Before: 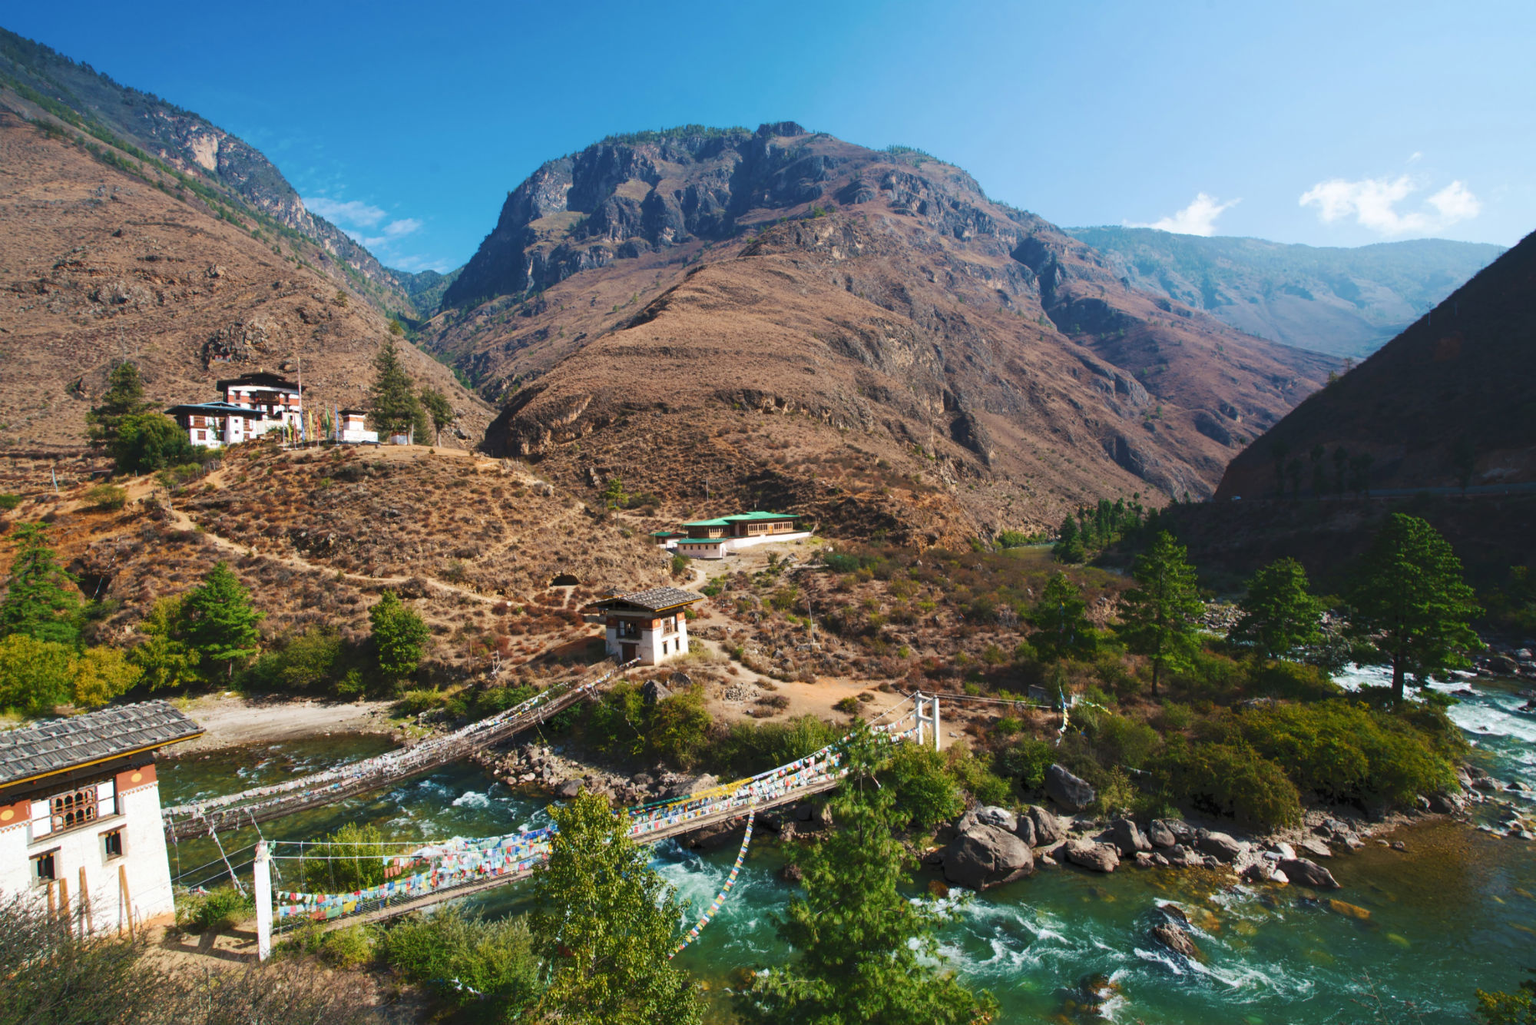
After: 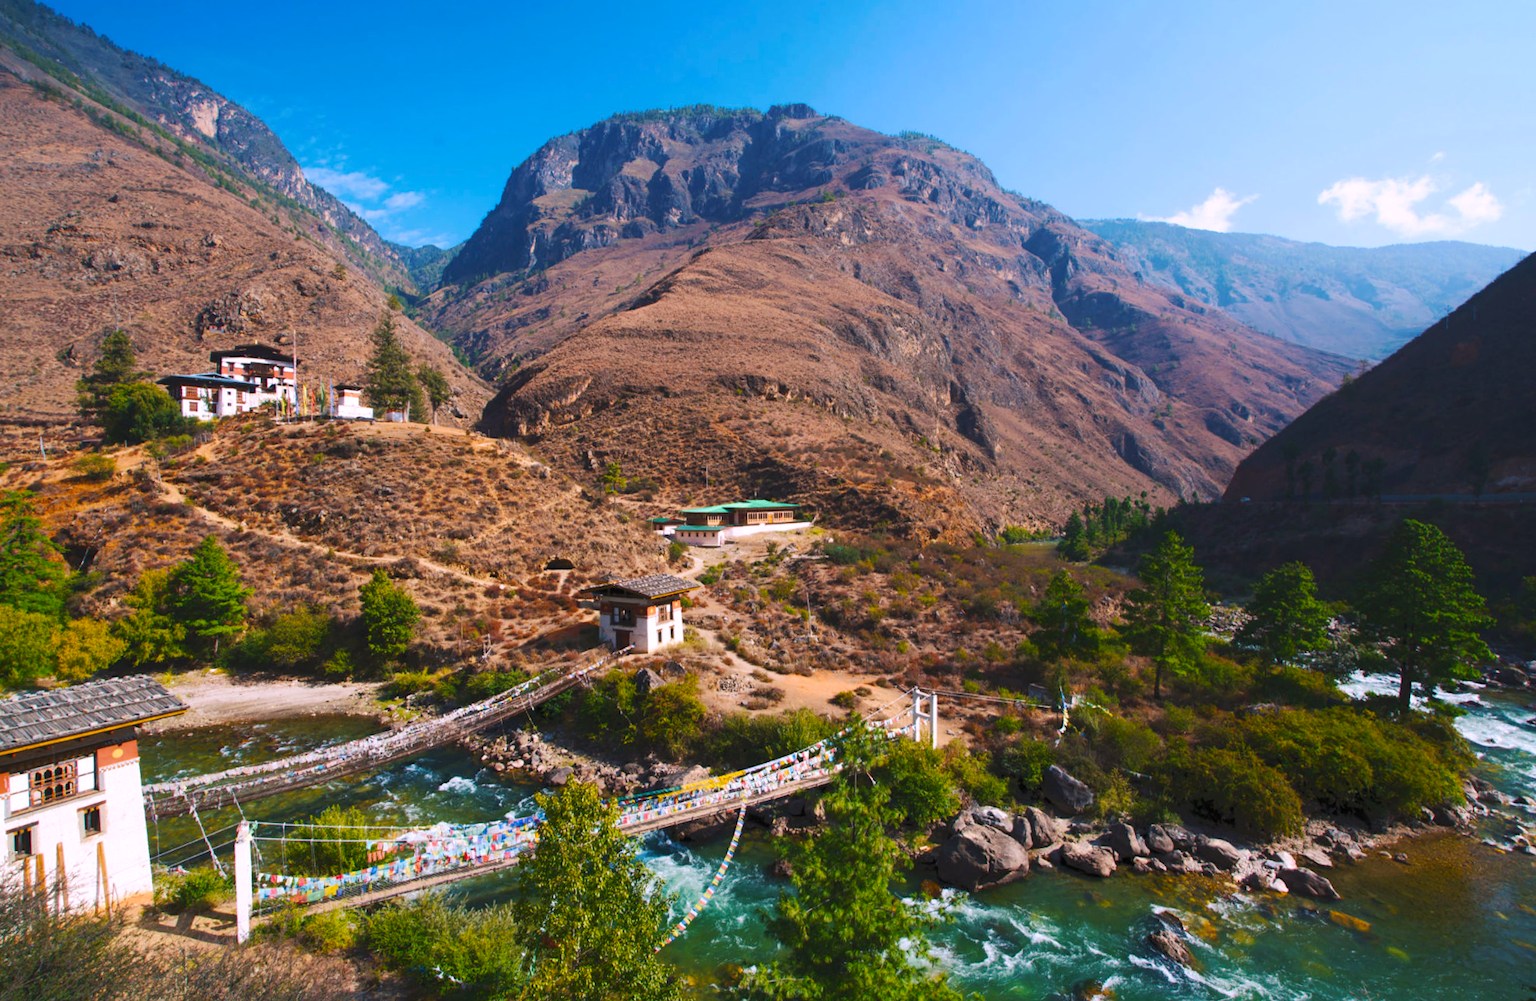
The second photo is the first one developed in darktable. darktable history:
color balance: output saturation 120%
rotate and perspective: rotation 1.57°, crop left 0.018, crop right 0.982, crop top 0.039, crop bottom 0.961
white balance: red 1.05, blue 1.072
